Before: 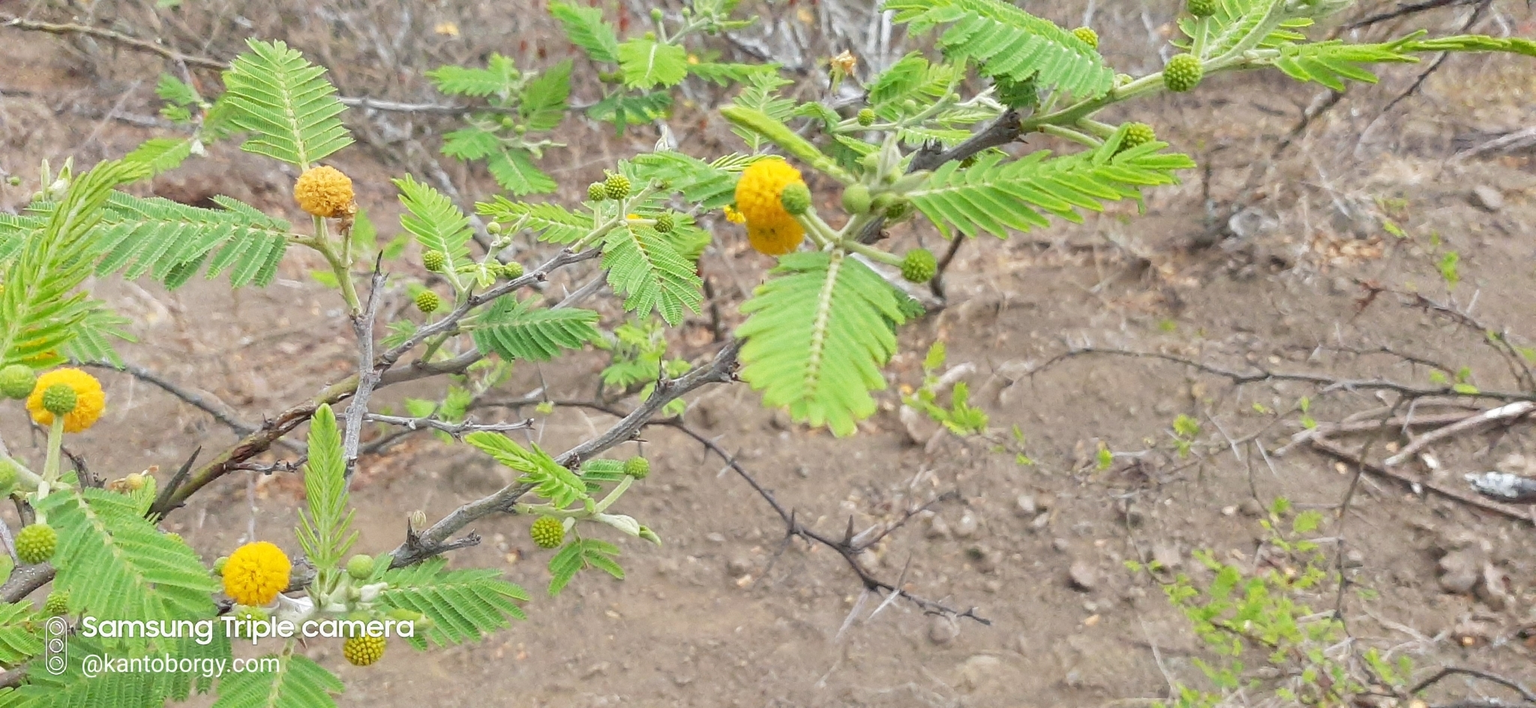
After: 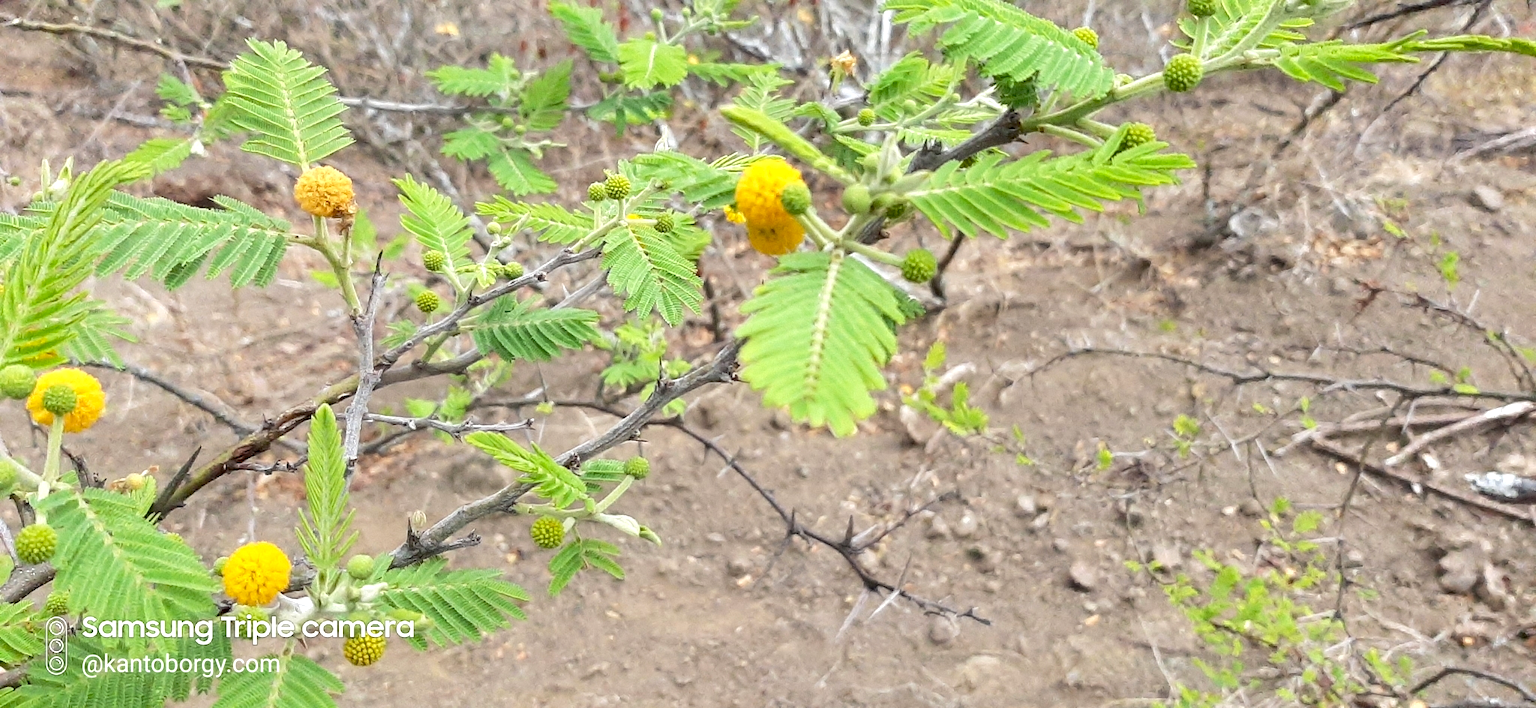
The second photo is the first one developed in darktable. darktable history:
tone equalizer: -8 EV -0.417 EV, -7 EV -0.389 EV, -6 EV -0.333 EV, -5 EV -0.222 EV, -3 EV 0.222 EV, -2 EV 0.333 EV, -1 EV 0.389 EV, +0 EV 0.417 EV, edges refinement/feathering 500, mask exposure compensation -1.57 EV, preserve details no
exposure: black level correction 0.01, exposure 0.011 EV, compensate highlight preservation false
